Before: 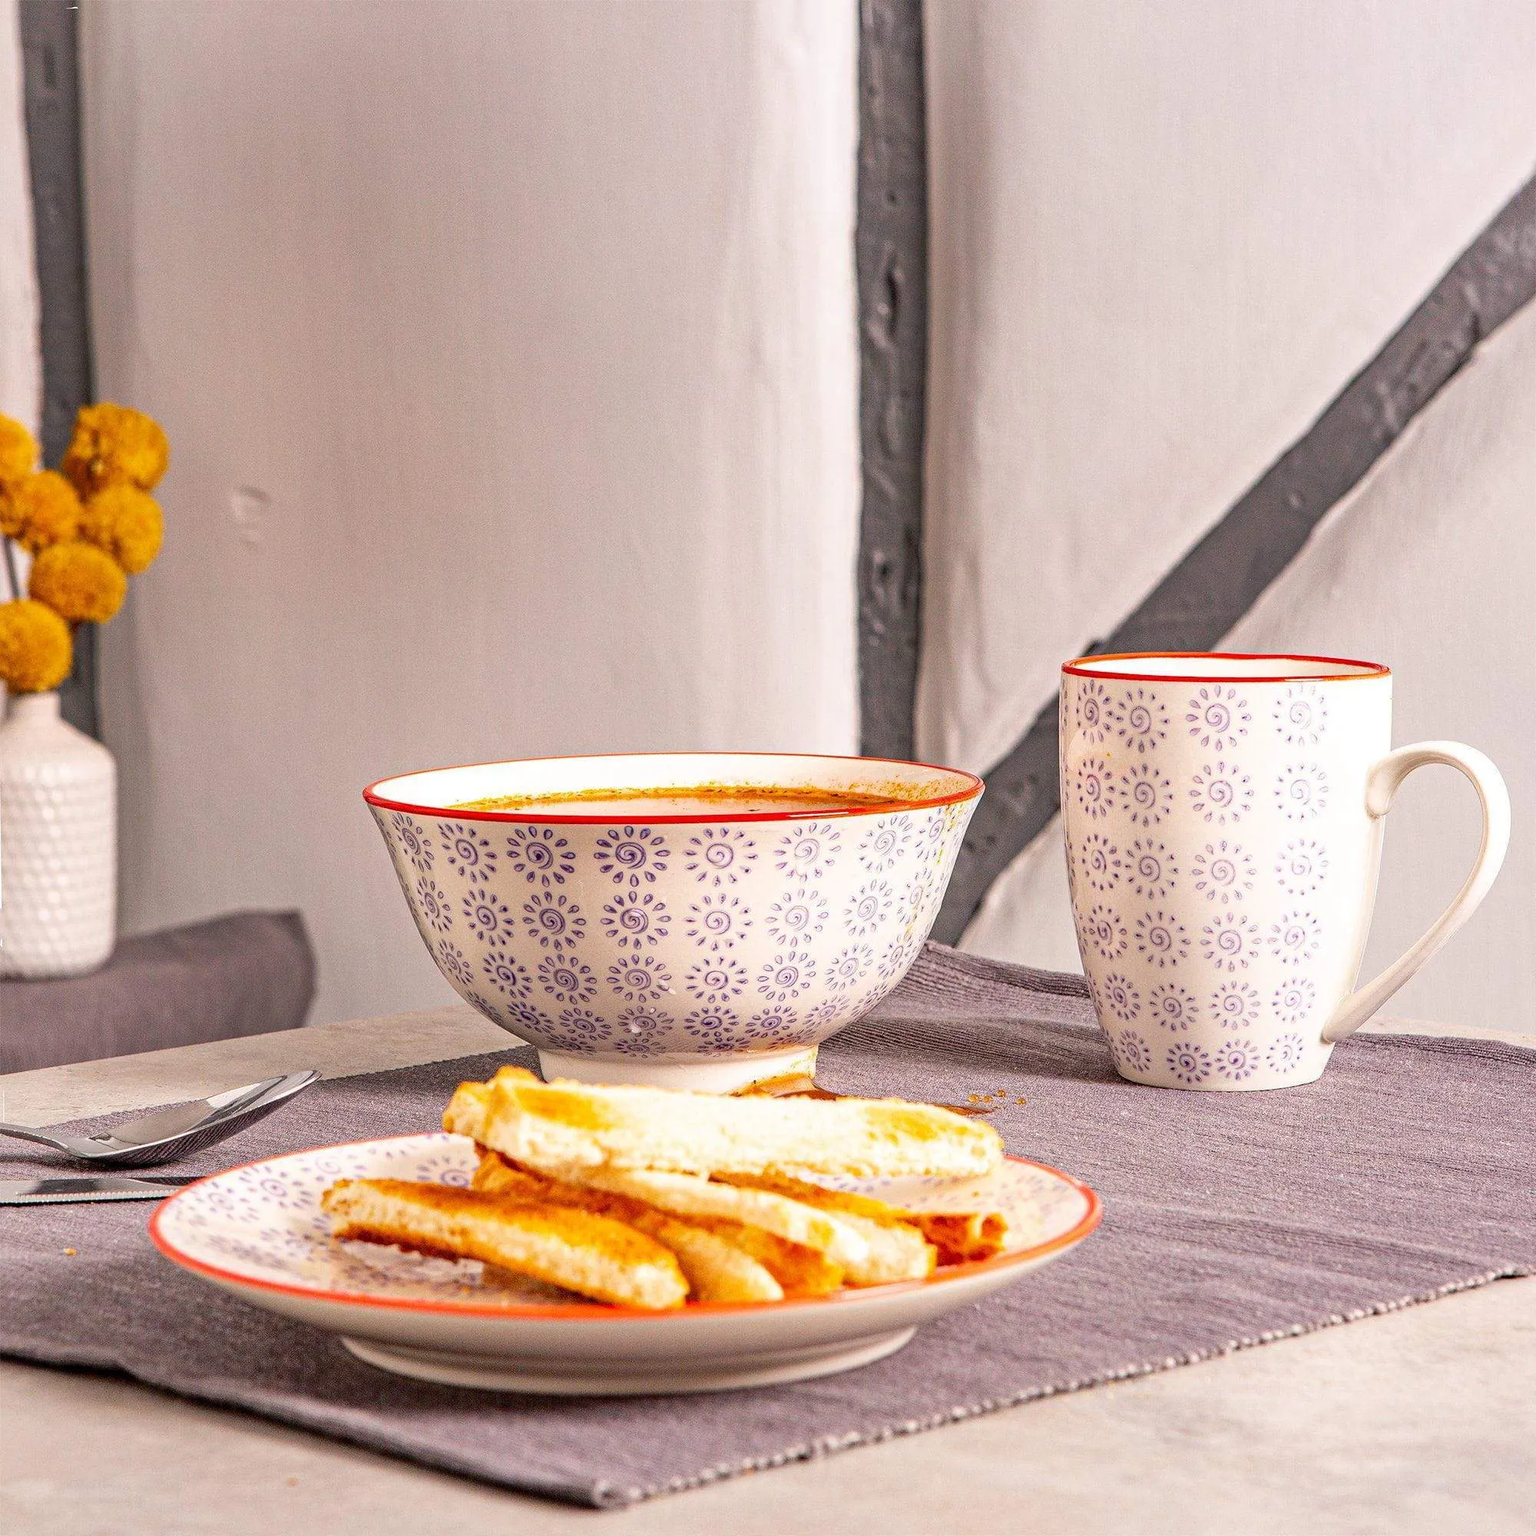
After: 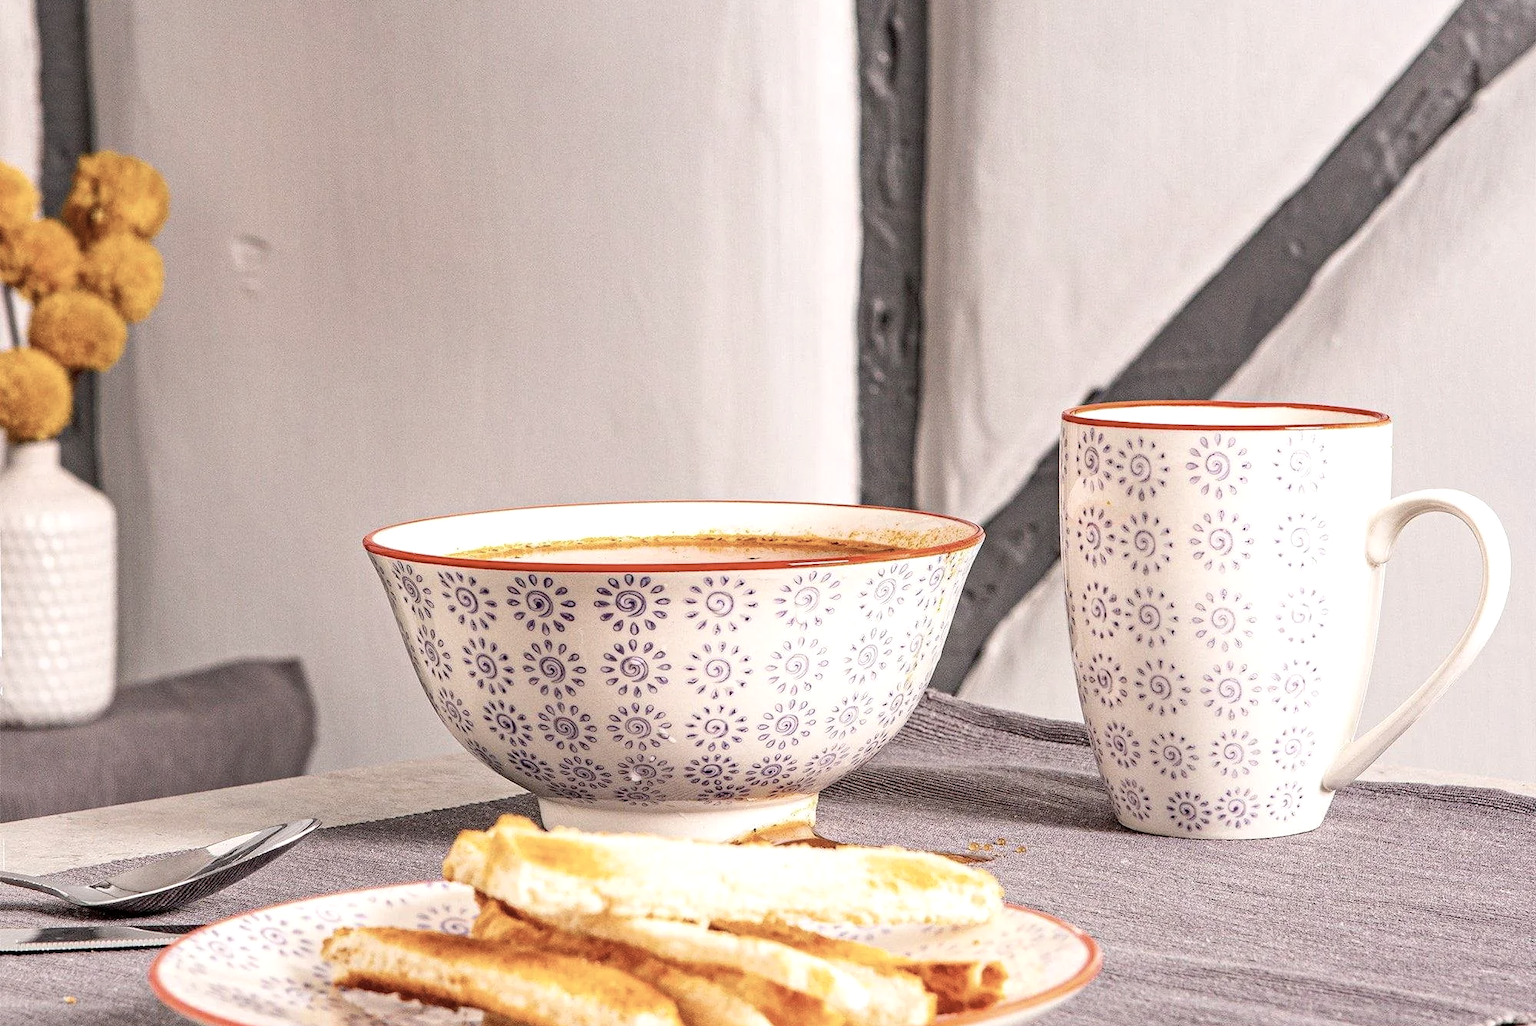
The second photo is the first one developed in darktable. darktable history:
crop: top 16.405%, bottom 16.745%
contrast brightness saturation: contrast 0.103, saturation -0.353
exposure: black level correction 0.002, exposure 0.147 EV, compensate exposure bias true, compensate highlight preservation false
